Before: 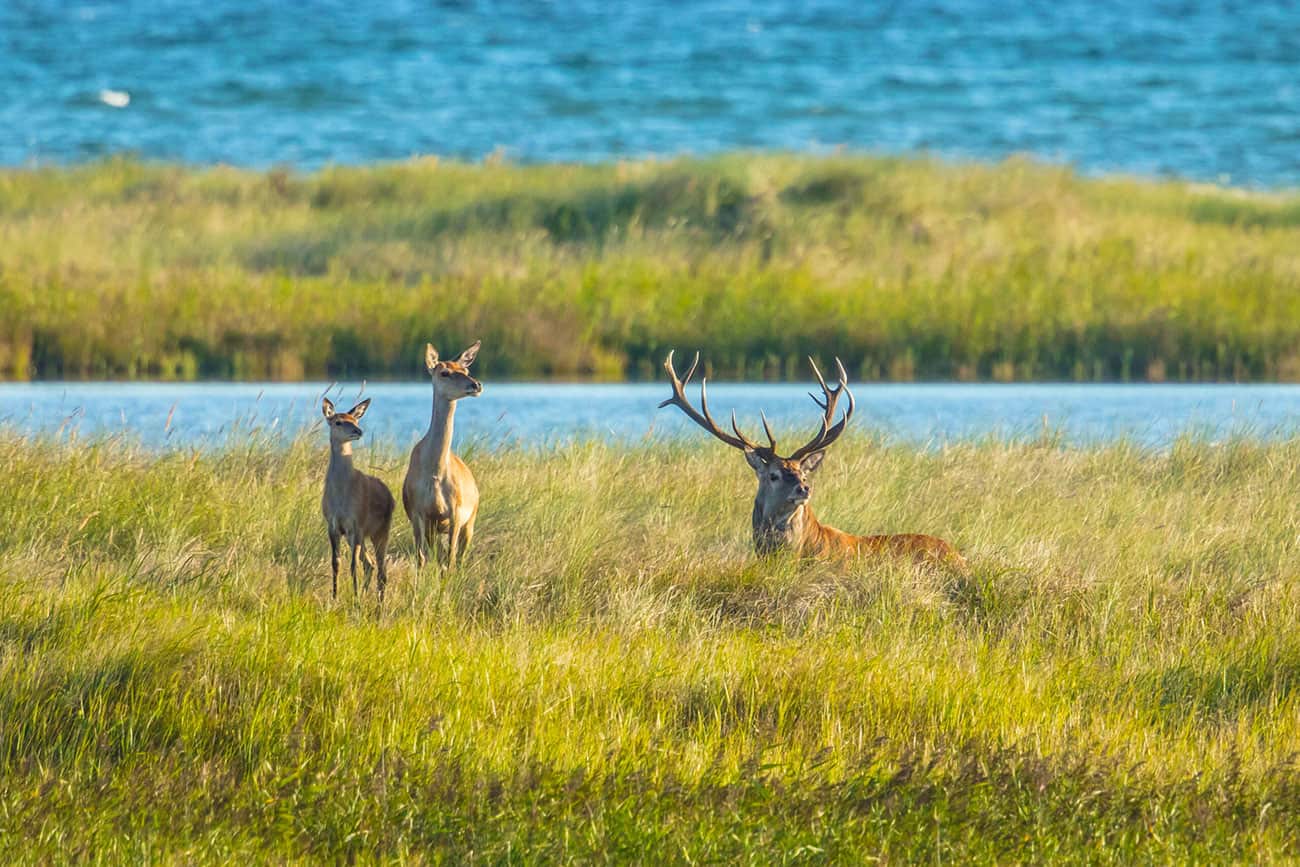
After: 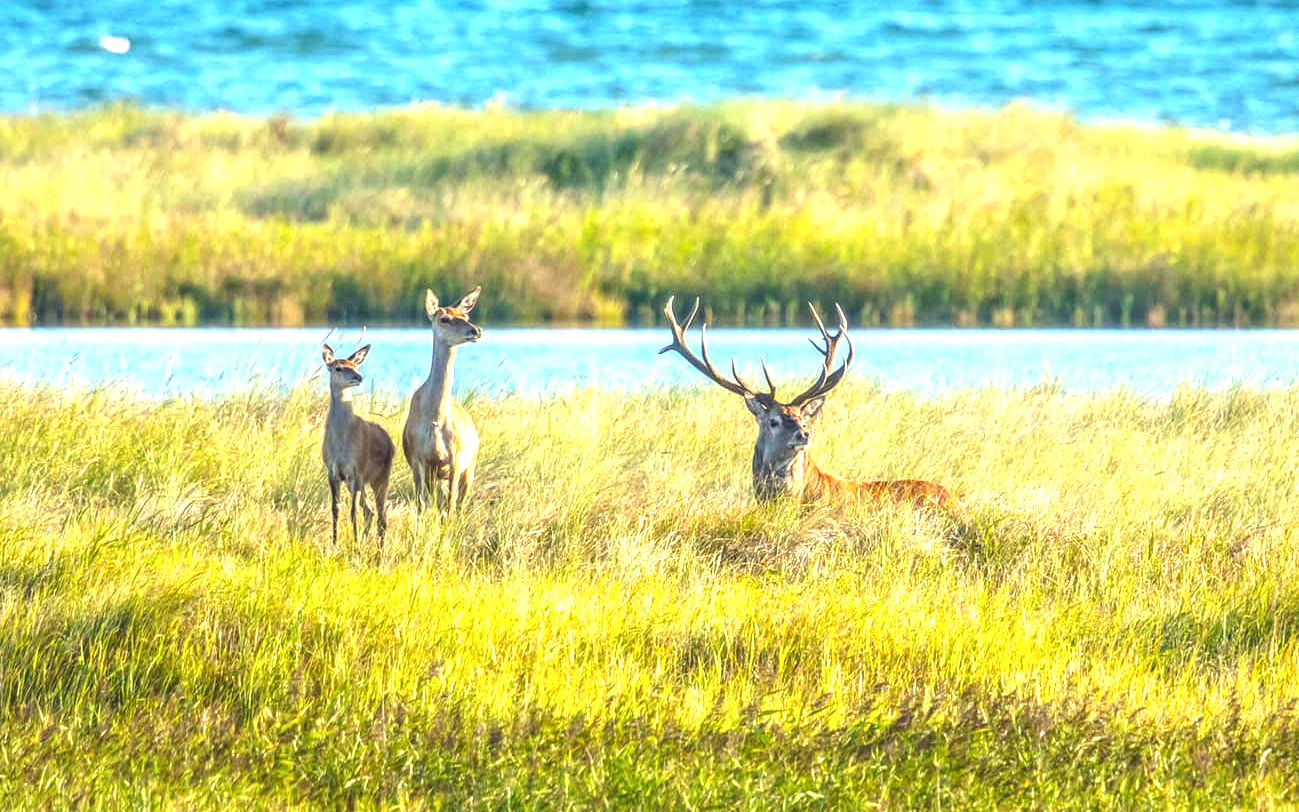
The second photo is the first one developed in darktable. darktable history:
exposure: black level correction 0, exposure 1.1 EV, compensate exposure bias true, compensate highlight preservation false
crop and rotate: top 6.25%
local contrast: on, module defaults
